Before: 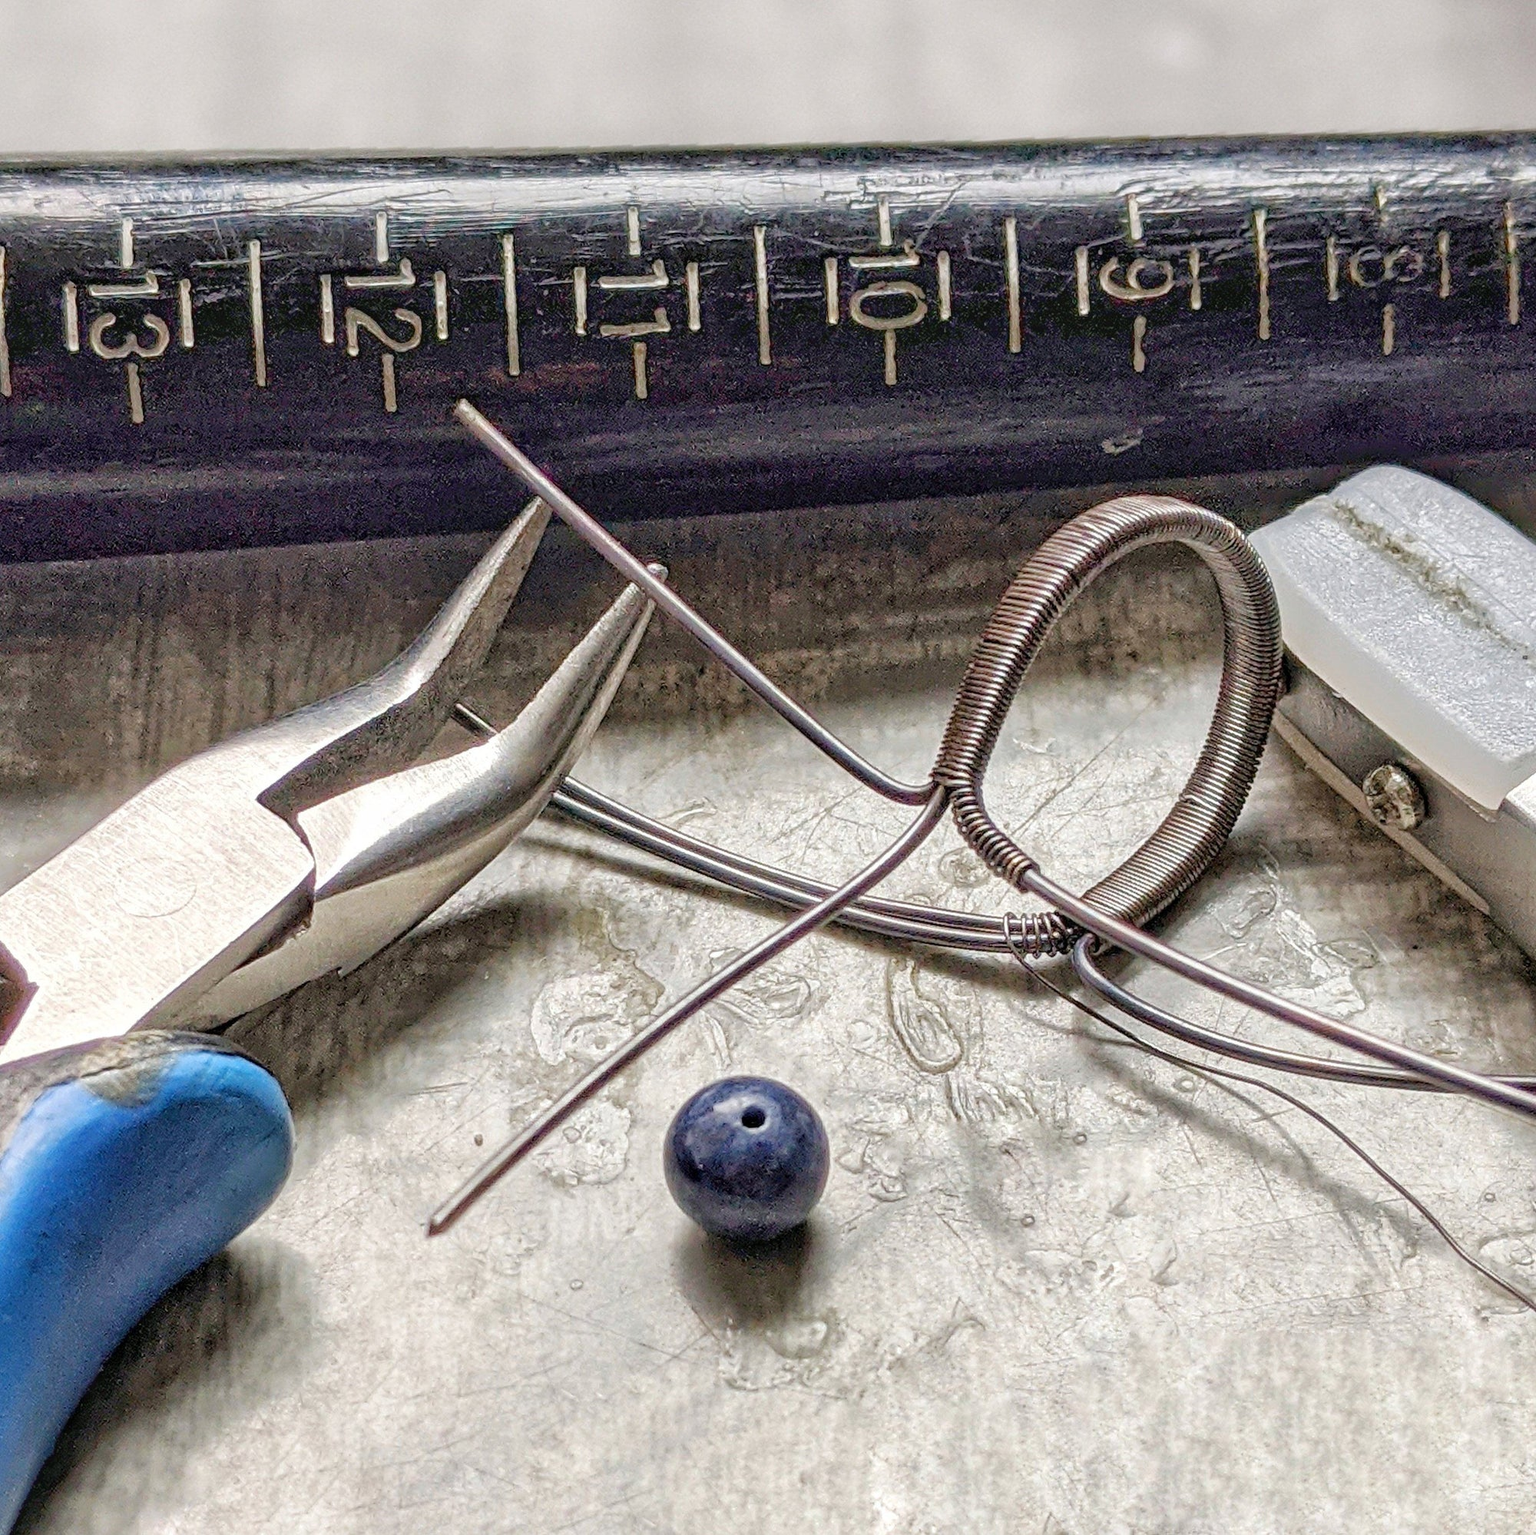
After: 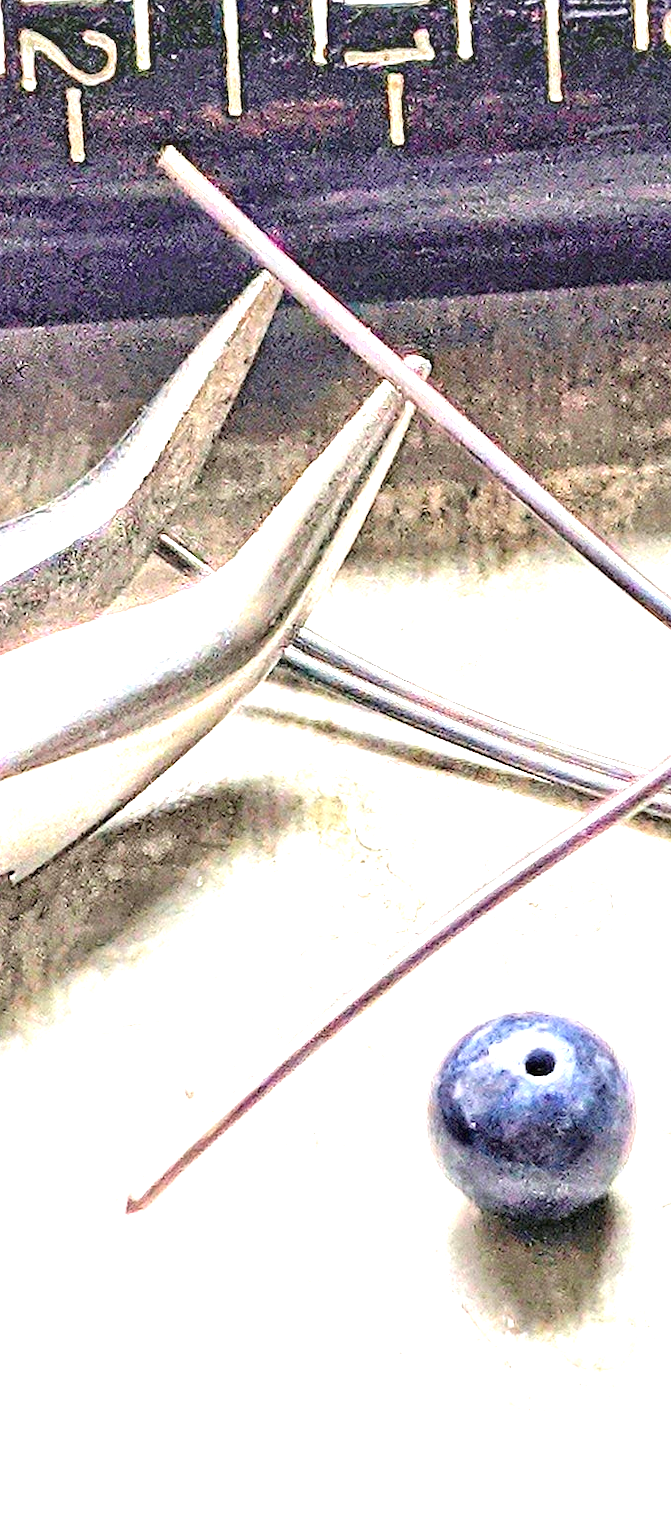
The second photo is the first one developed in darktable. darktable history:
crop and rotate: left 21.549%, top 18.571%, right 44.173%, bottom 3.005%
exposure: black level correction 0, exposure 2.087 EV, compensate highlight preservation false
